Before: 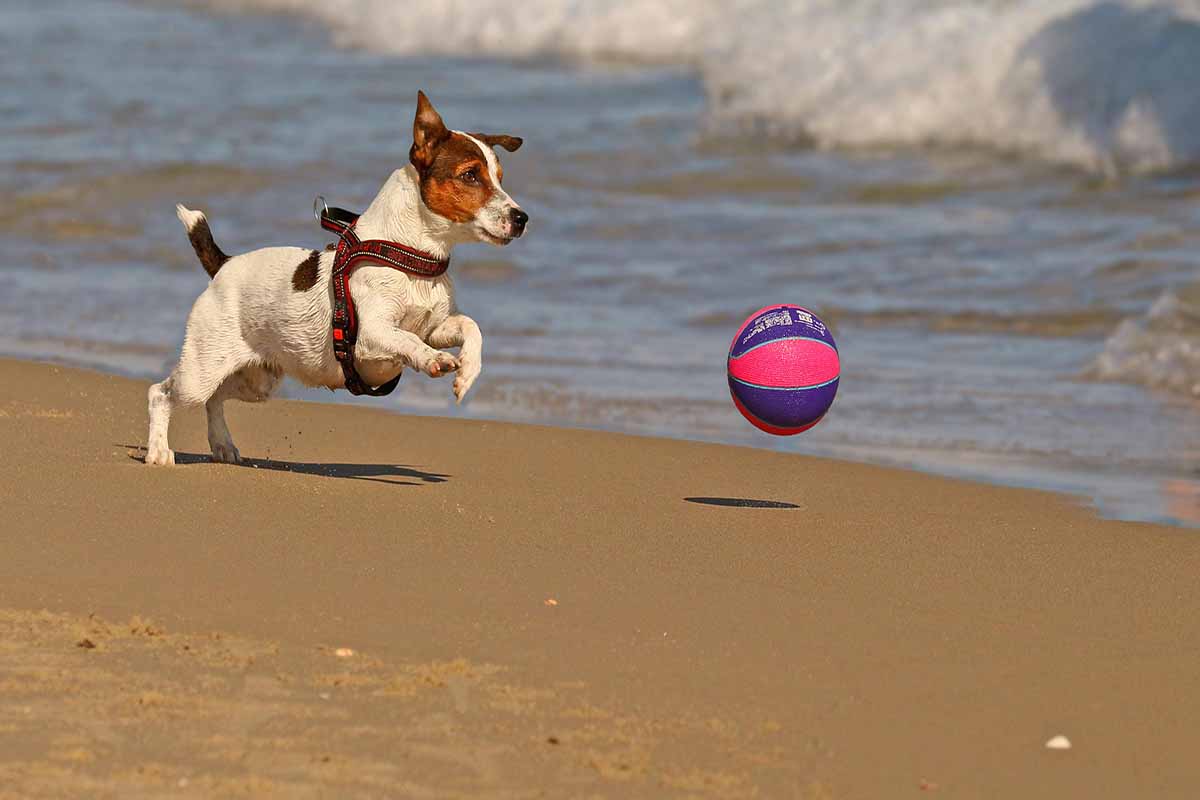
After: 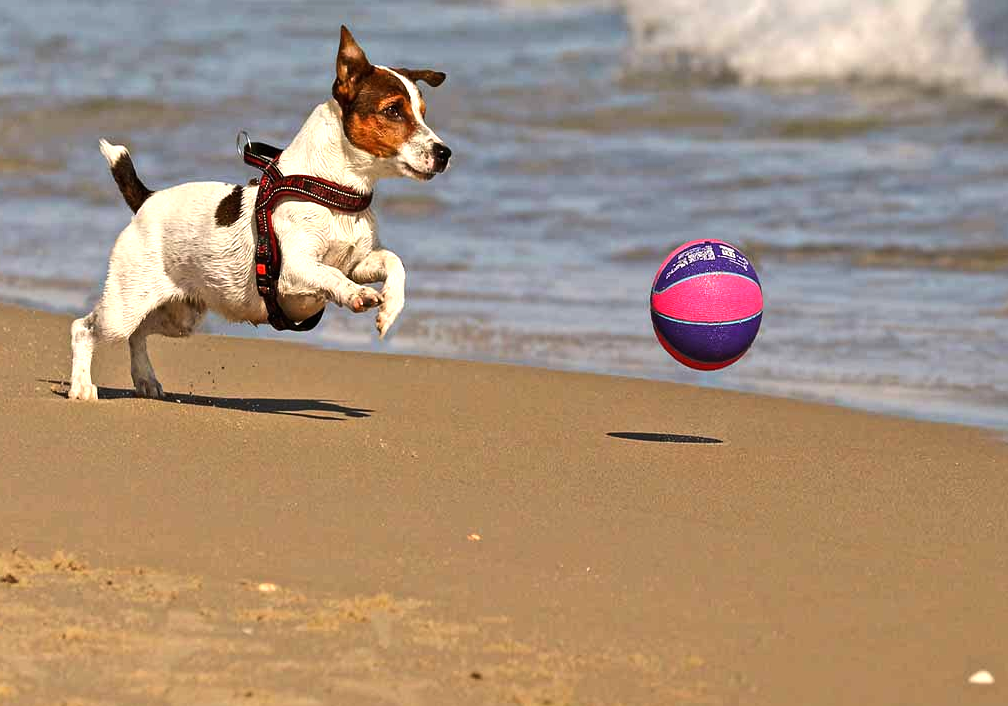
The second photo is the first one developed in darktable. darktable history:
crop: left 6.446%, top 8.188%, right 9.538%, bottom 3.548%
tone equalizer: -8 EV -0.75 EV, -7 EV -0.7 EV, -6 EV -0.6 EV, -5 EV -0.4 EV, -3 EV 0.4 EV, -2 EV 0.6 EV, -1 EV 0.7 EV, +0 EV 0.75 EV, edges refinement/feathering 500, mask exposure compensation -1.57 EV, preserve details no
